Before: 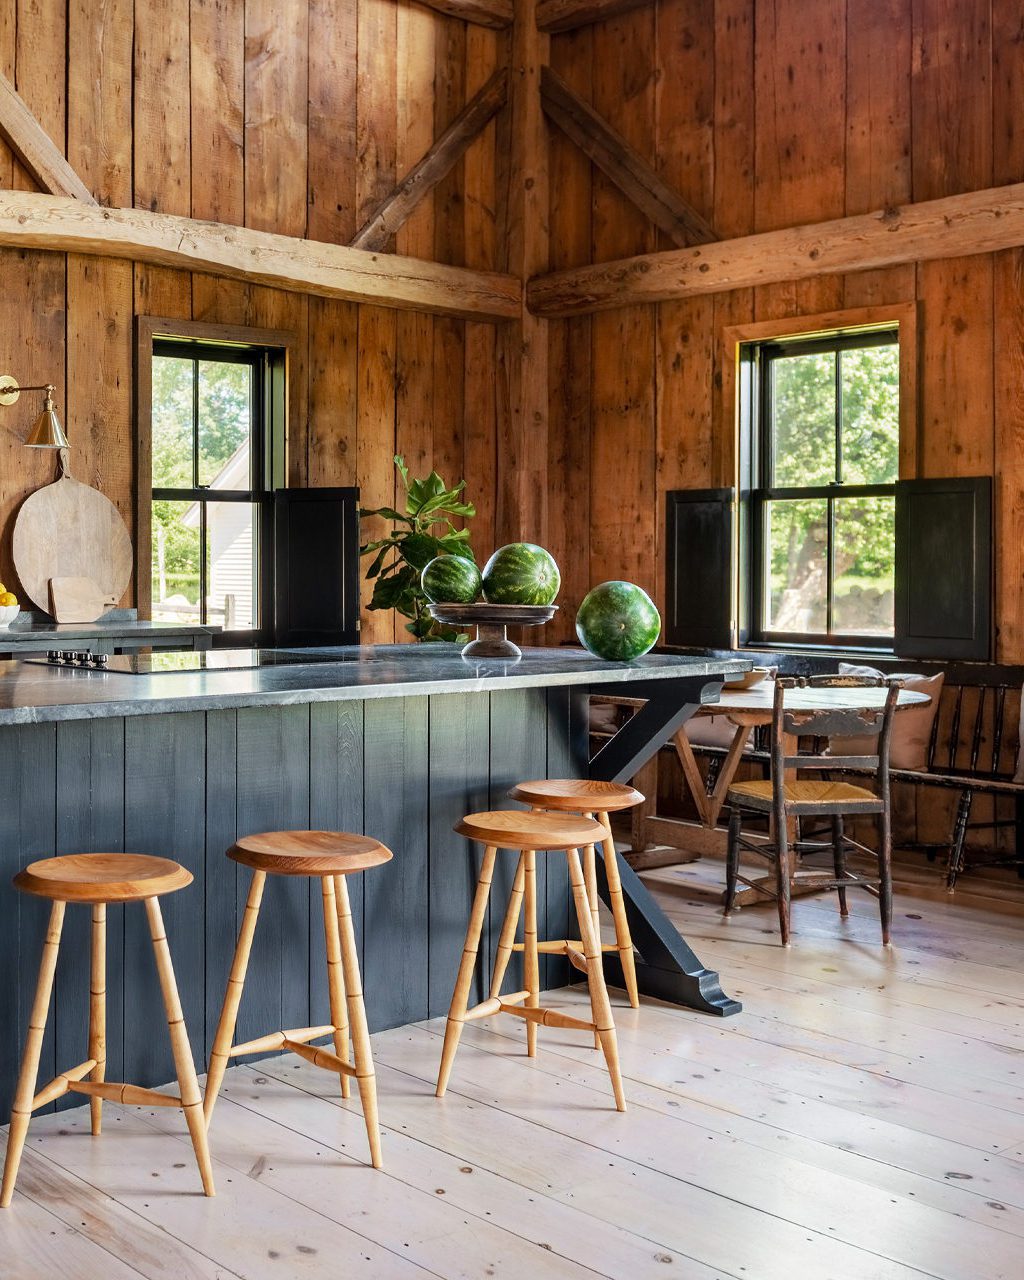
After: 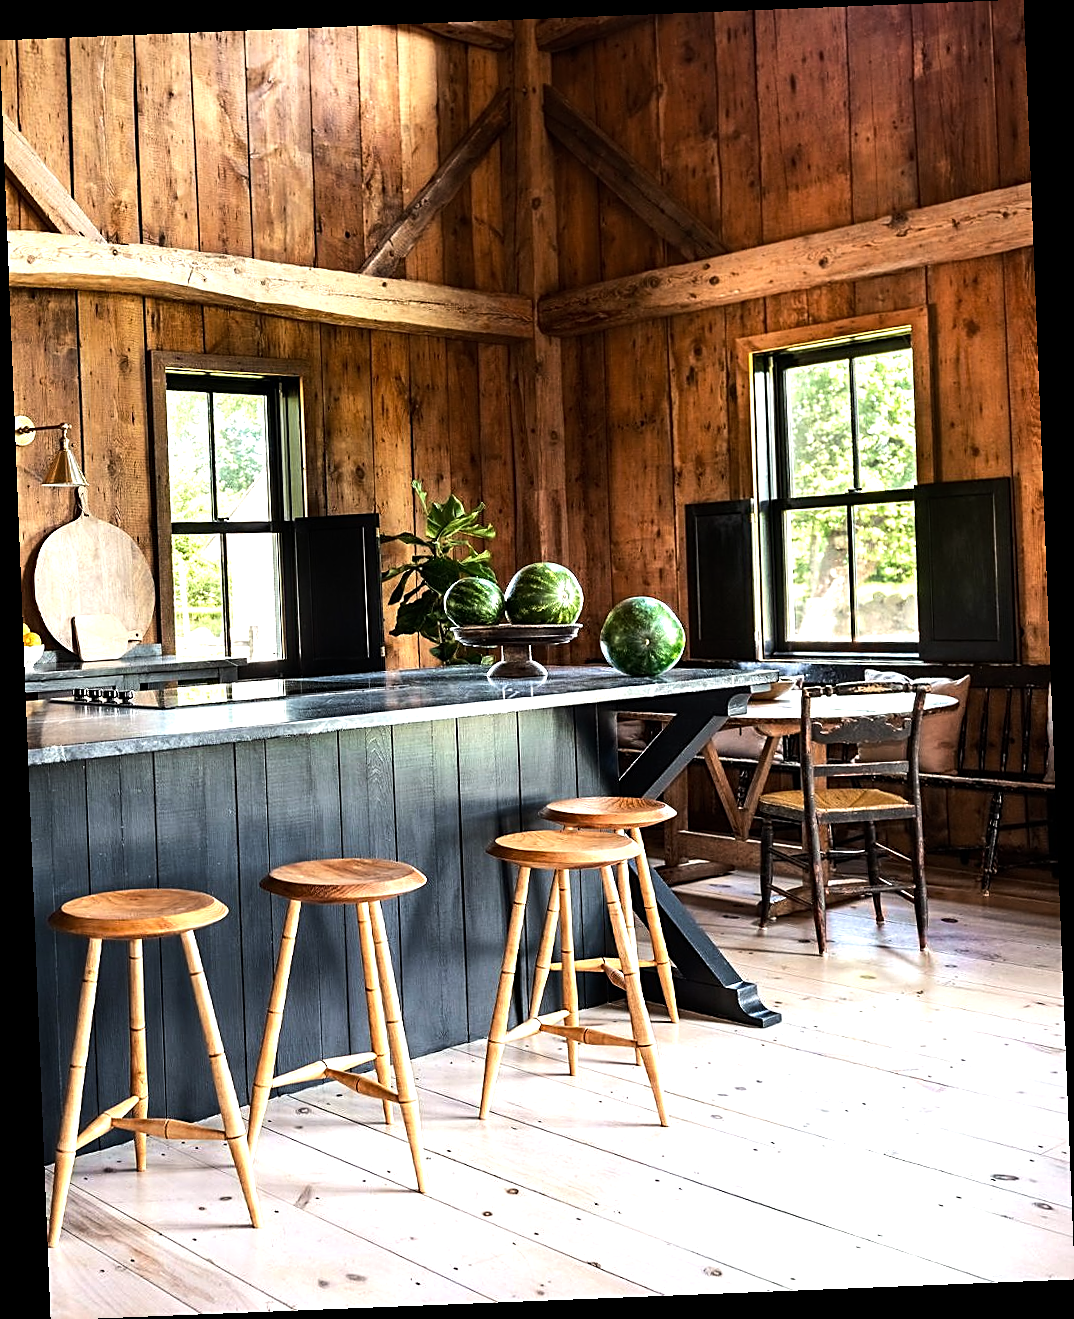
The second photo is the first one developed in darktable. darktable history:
tone equalizer: -8 EV -1.08 EV, -7 EV -1.01 EV, -6 EV -0.867 EV, -5 EV -0.578 EV, -3 EV 0.578 EV, -2 EV 0.867 EV, -1 EV 1.01 EV, +0 EV 1.08 EV, edges refinement/feathering 500, mask exposure compensation -1.57 EV, preserve details no
sharpen: on, module defaults
rotate and perspective: rotation -2.29°, automatic cropping off
